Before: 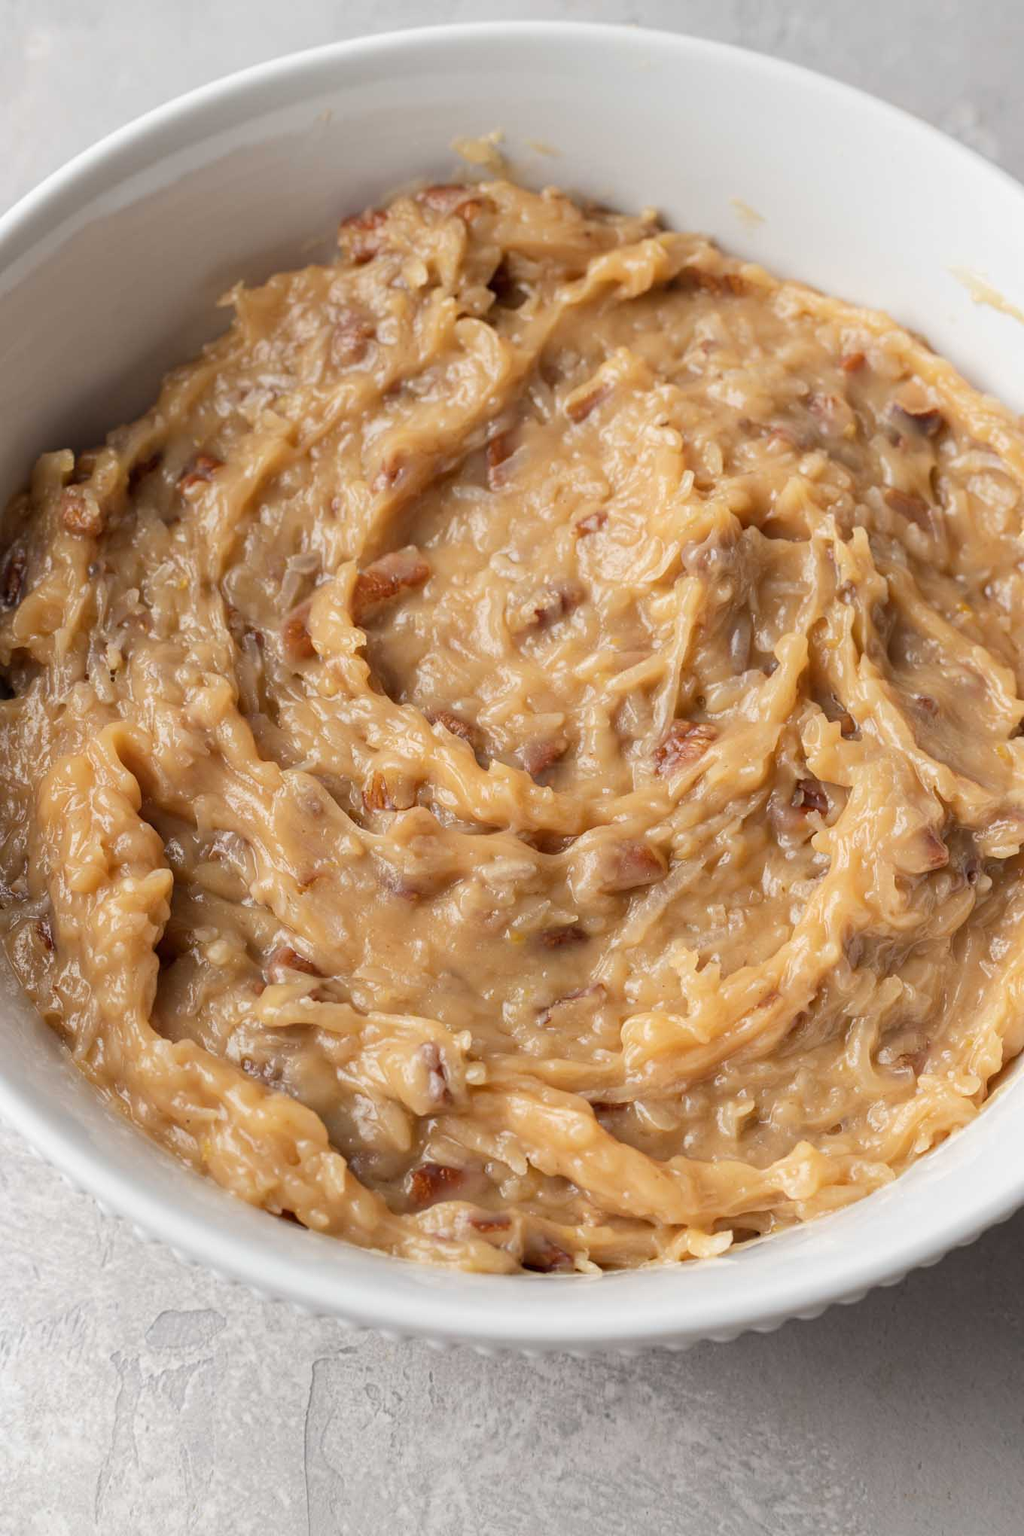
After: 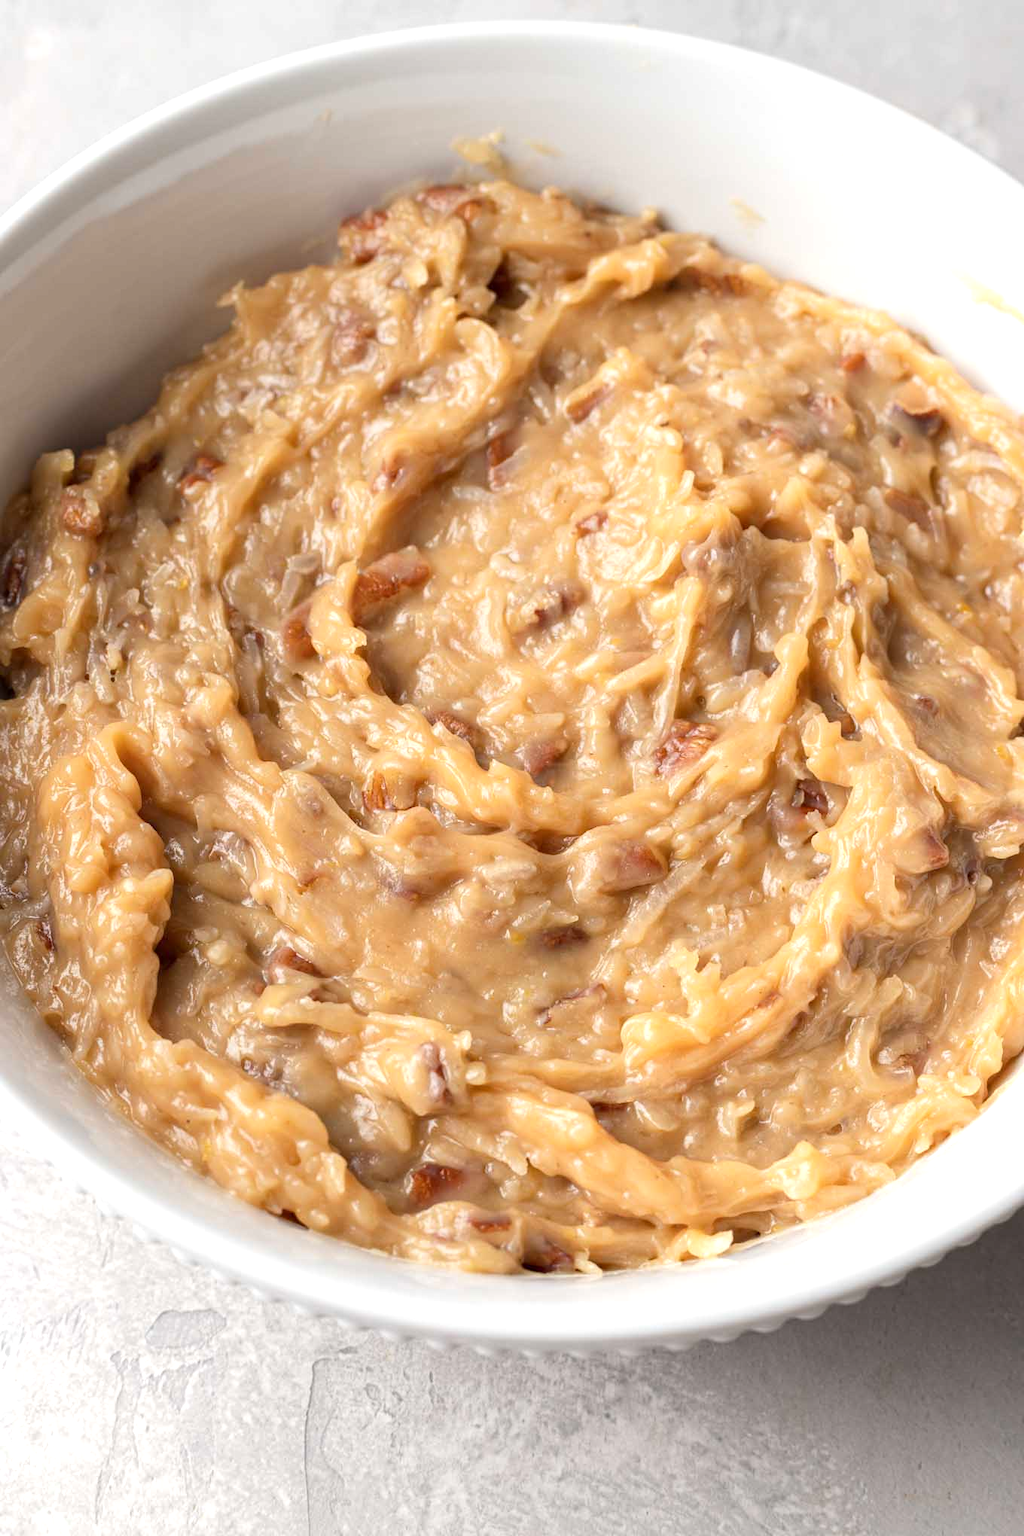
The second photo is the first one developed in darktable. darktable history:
exposure: black level correction 0.001, exposure 0.499 EV, compensate exposure bias true, compensate highlight preservation false
